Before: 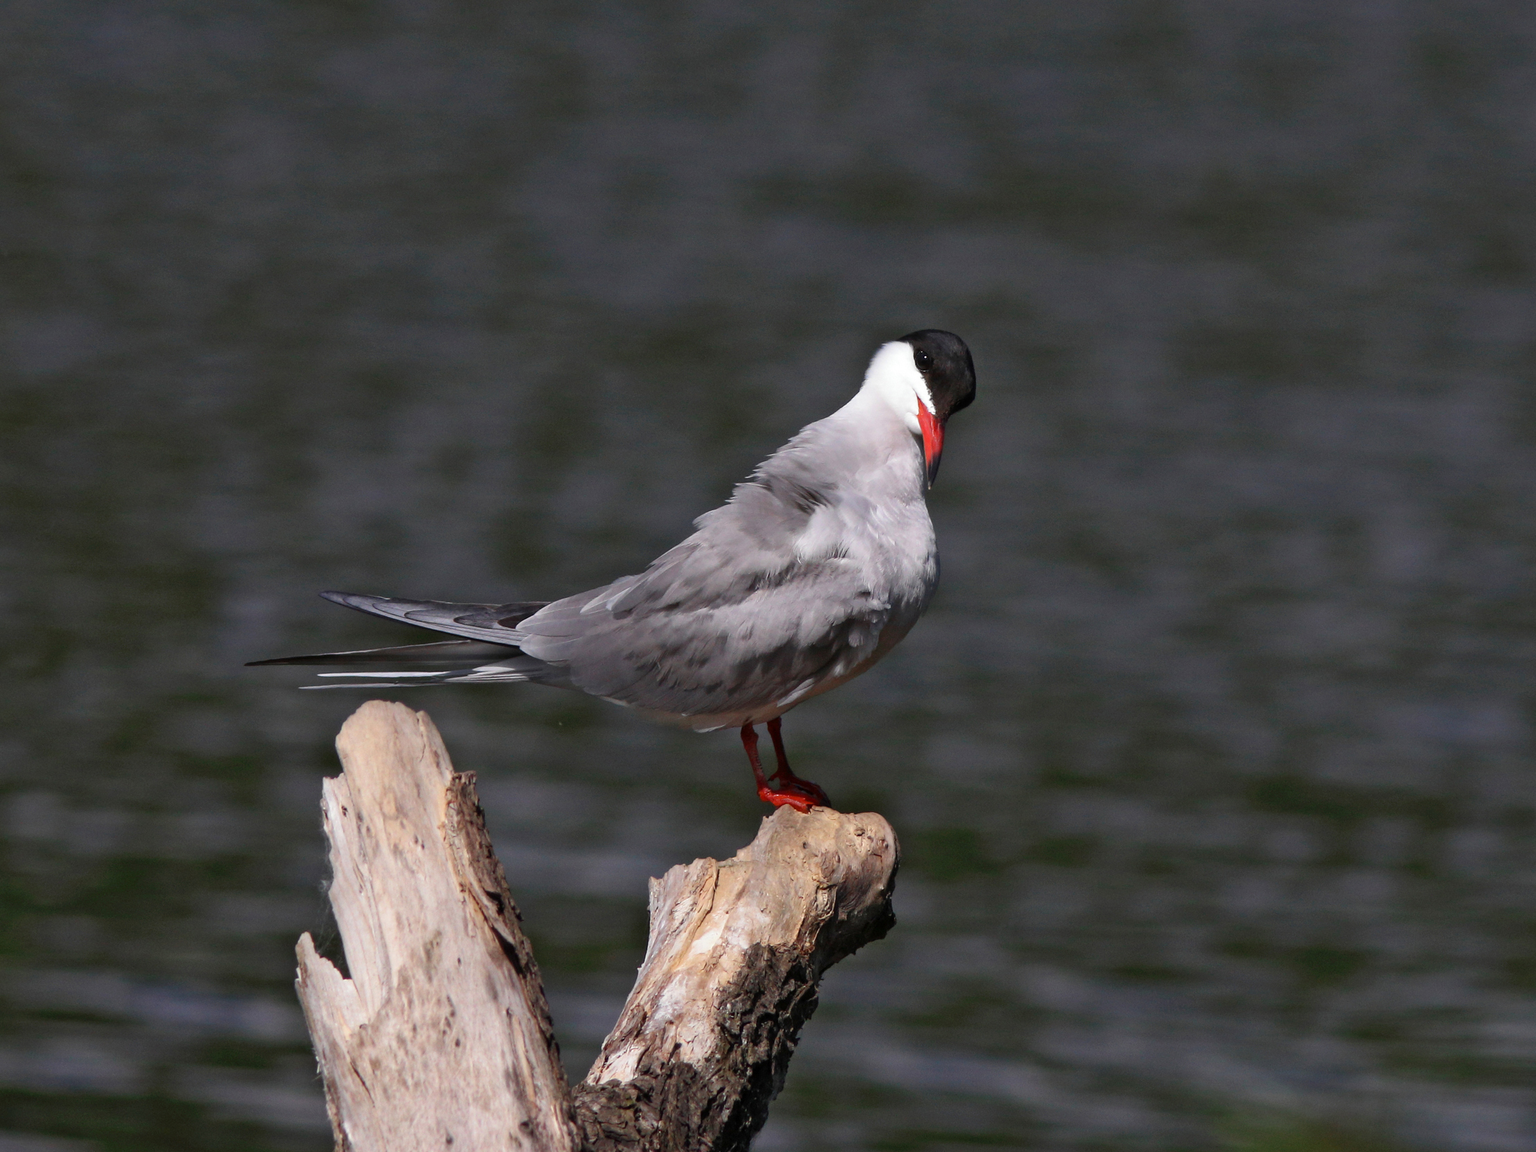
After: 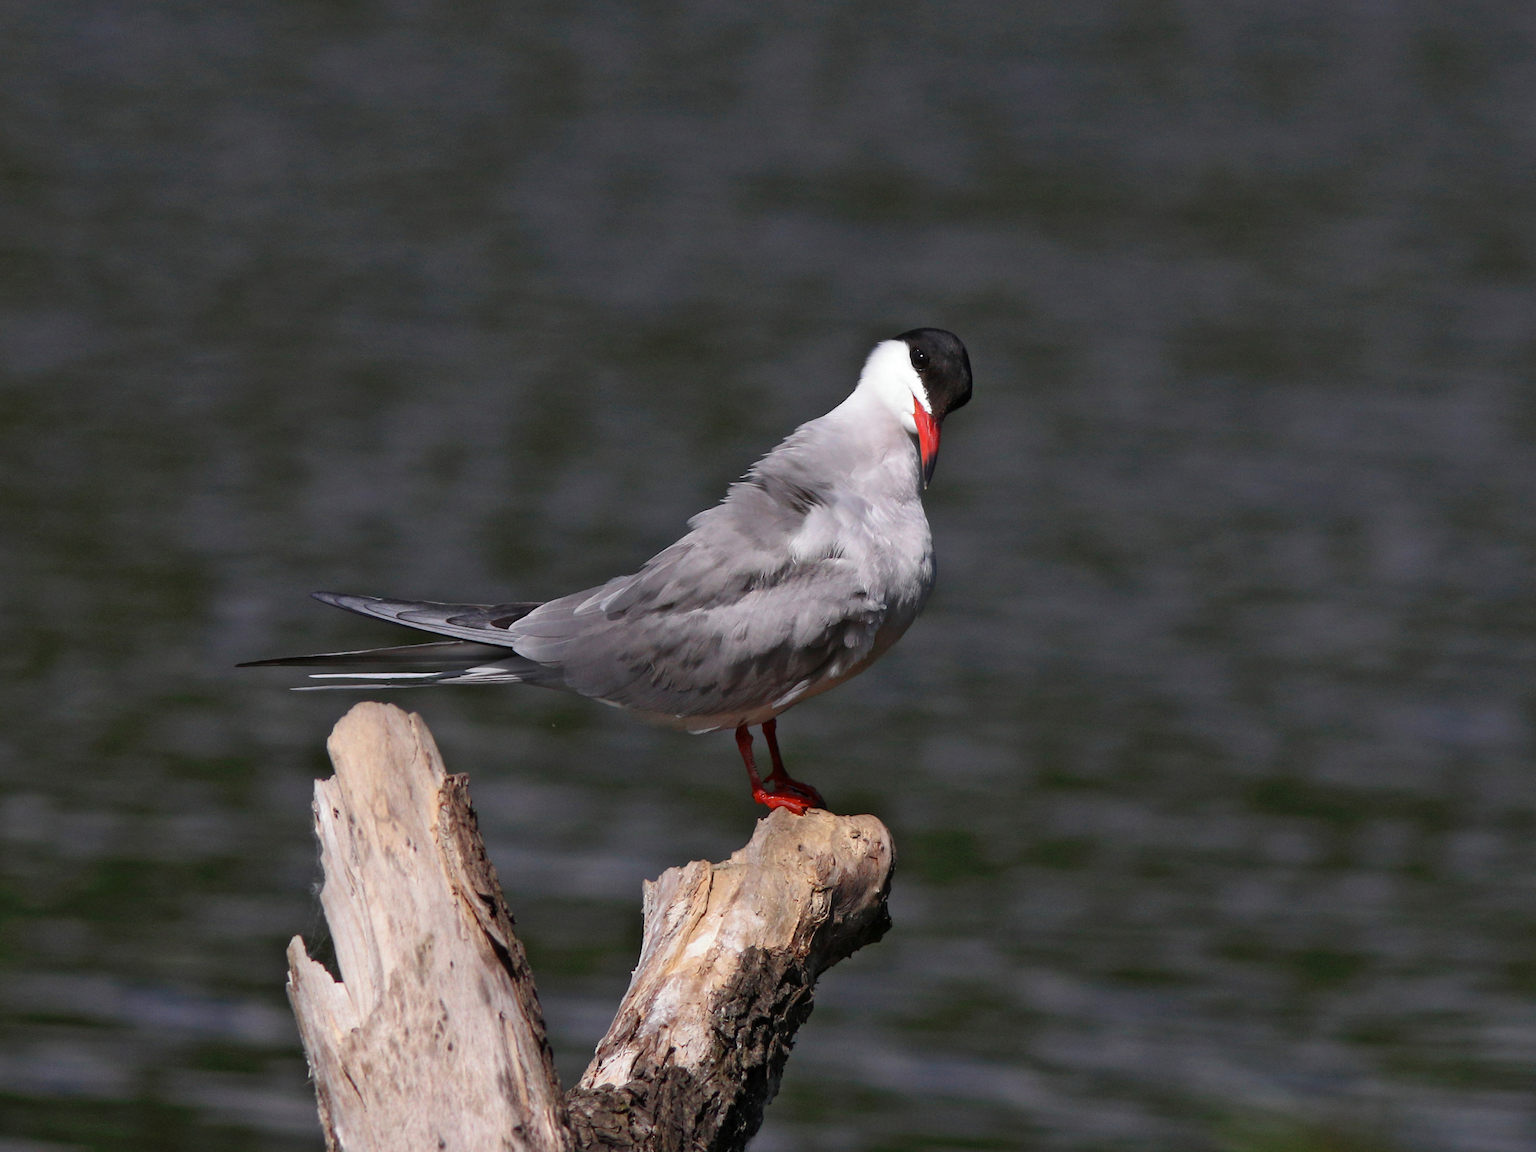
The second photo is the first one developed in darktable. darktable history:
crop and rotate: left 0.746%, top 0.409%, bottom 0.279%
